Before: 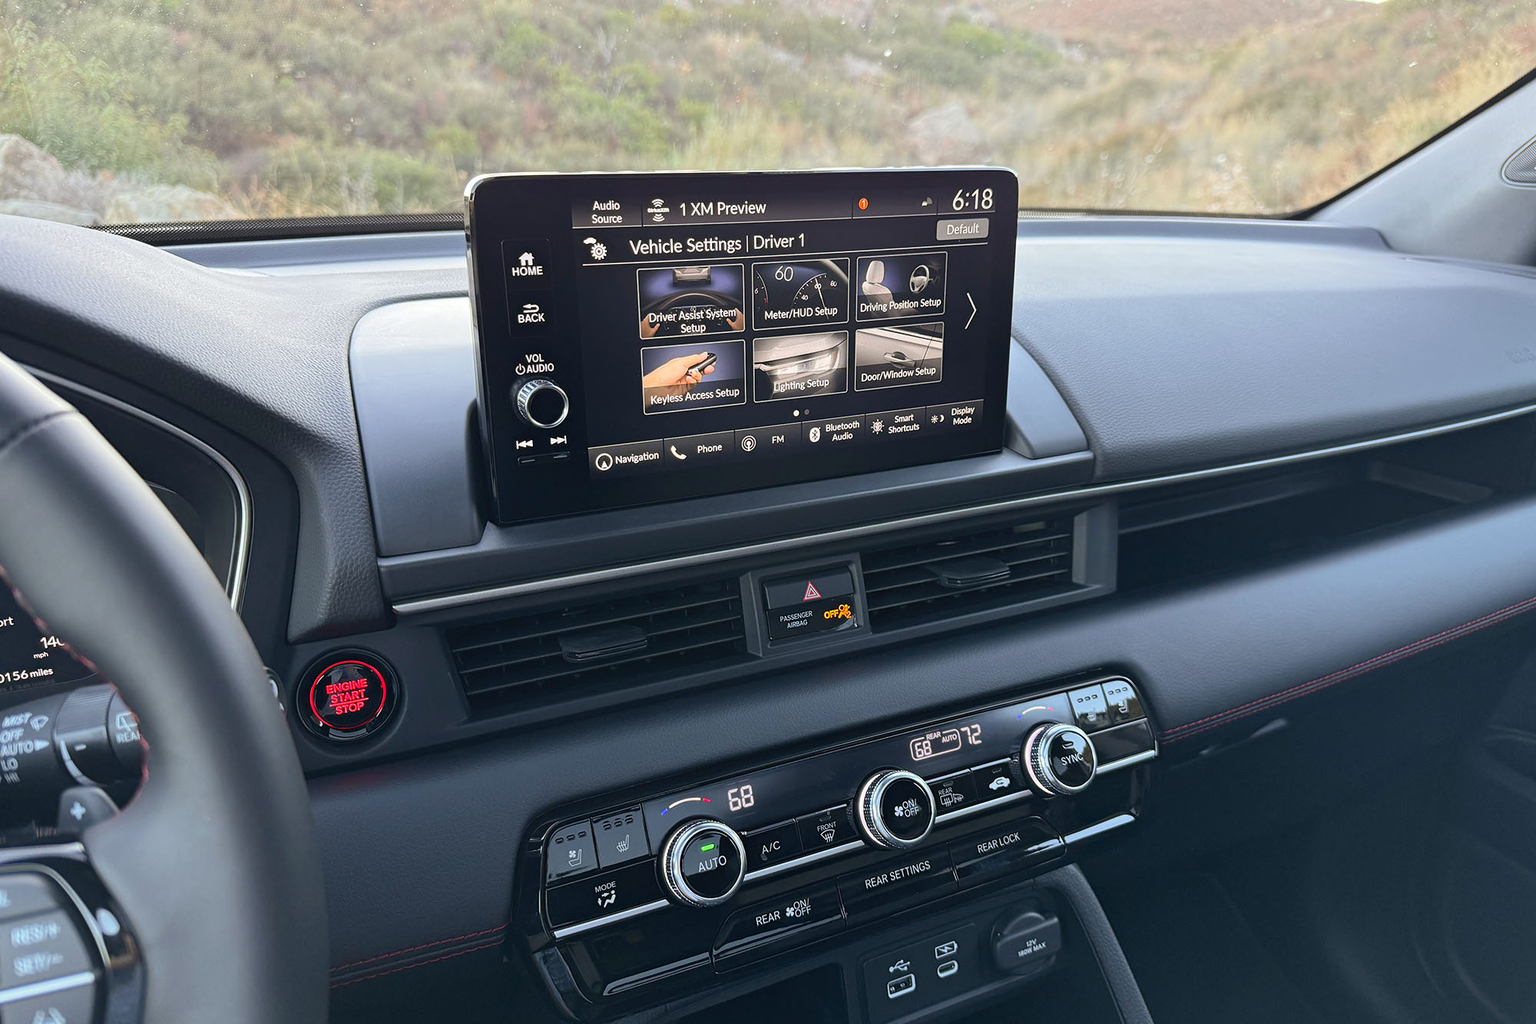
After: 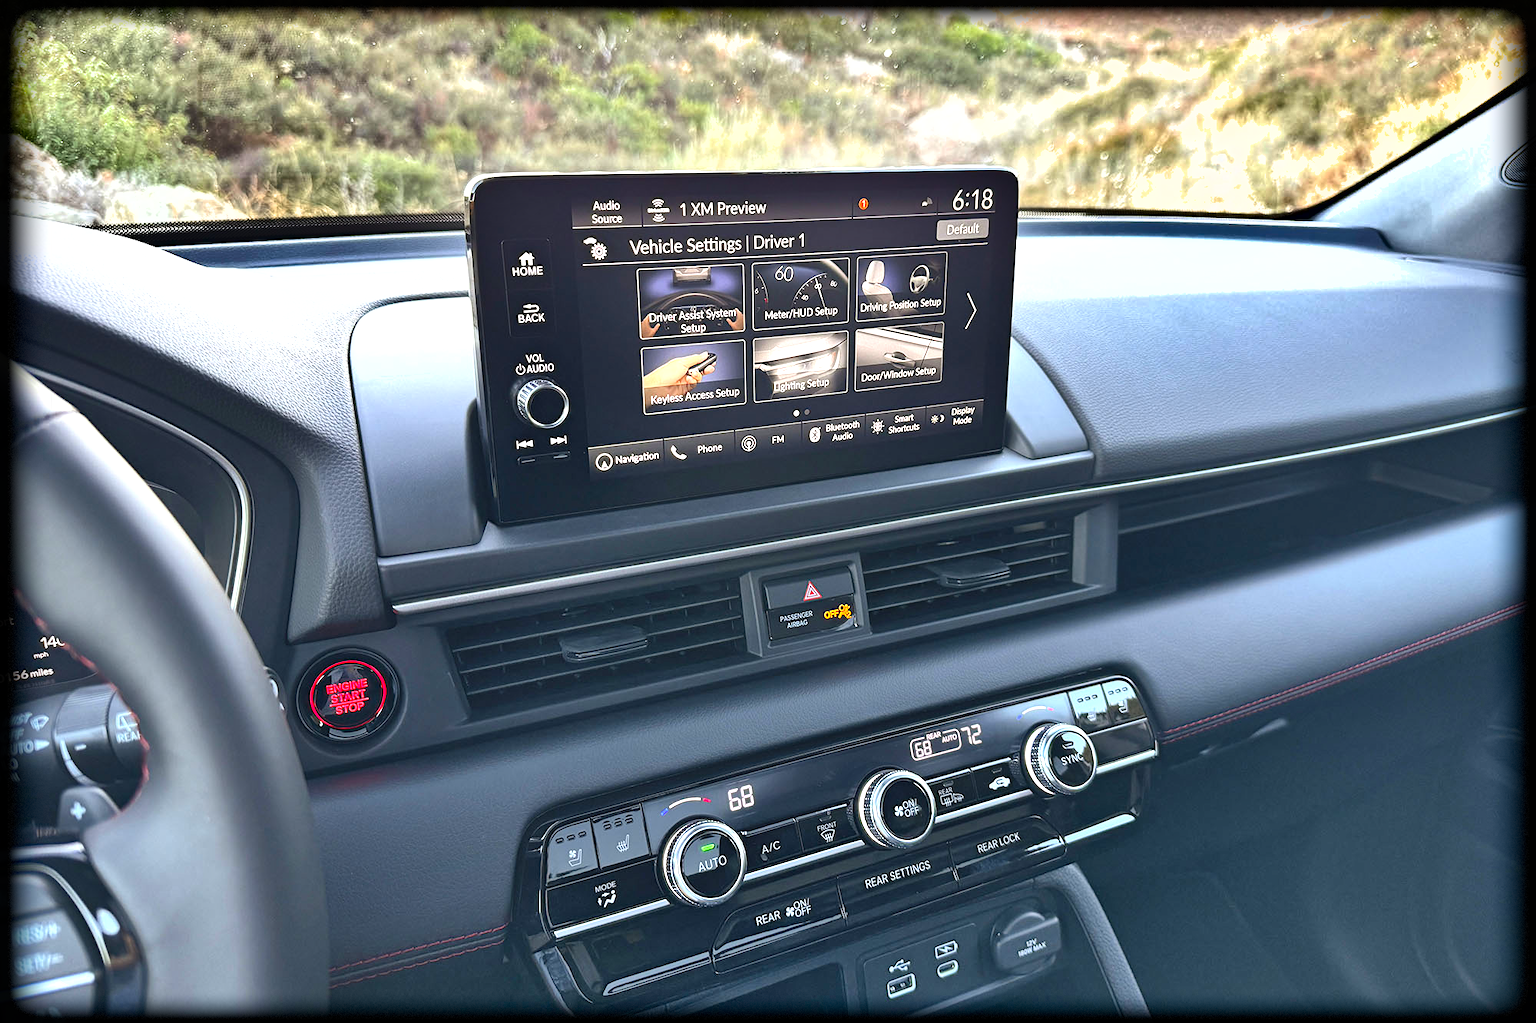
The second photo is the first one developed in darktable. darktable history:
shadows and highlights: shadows 82.05, white point adjustment -9.26, highlights -61.18, soften with gaussian
vignetting: fall-off start 93.23%, fall-off radius 5.82%, brightness -0.999, saturation 0.497, automatic ratio true, width/height ratio 1.331, shape 0.044, dithering 8-bit output, unbound false
exposure: black level correction 0, exposure 1.098 EV, compensate exposure bias true, compensate highlight preservation false
